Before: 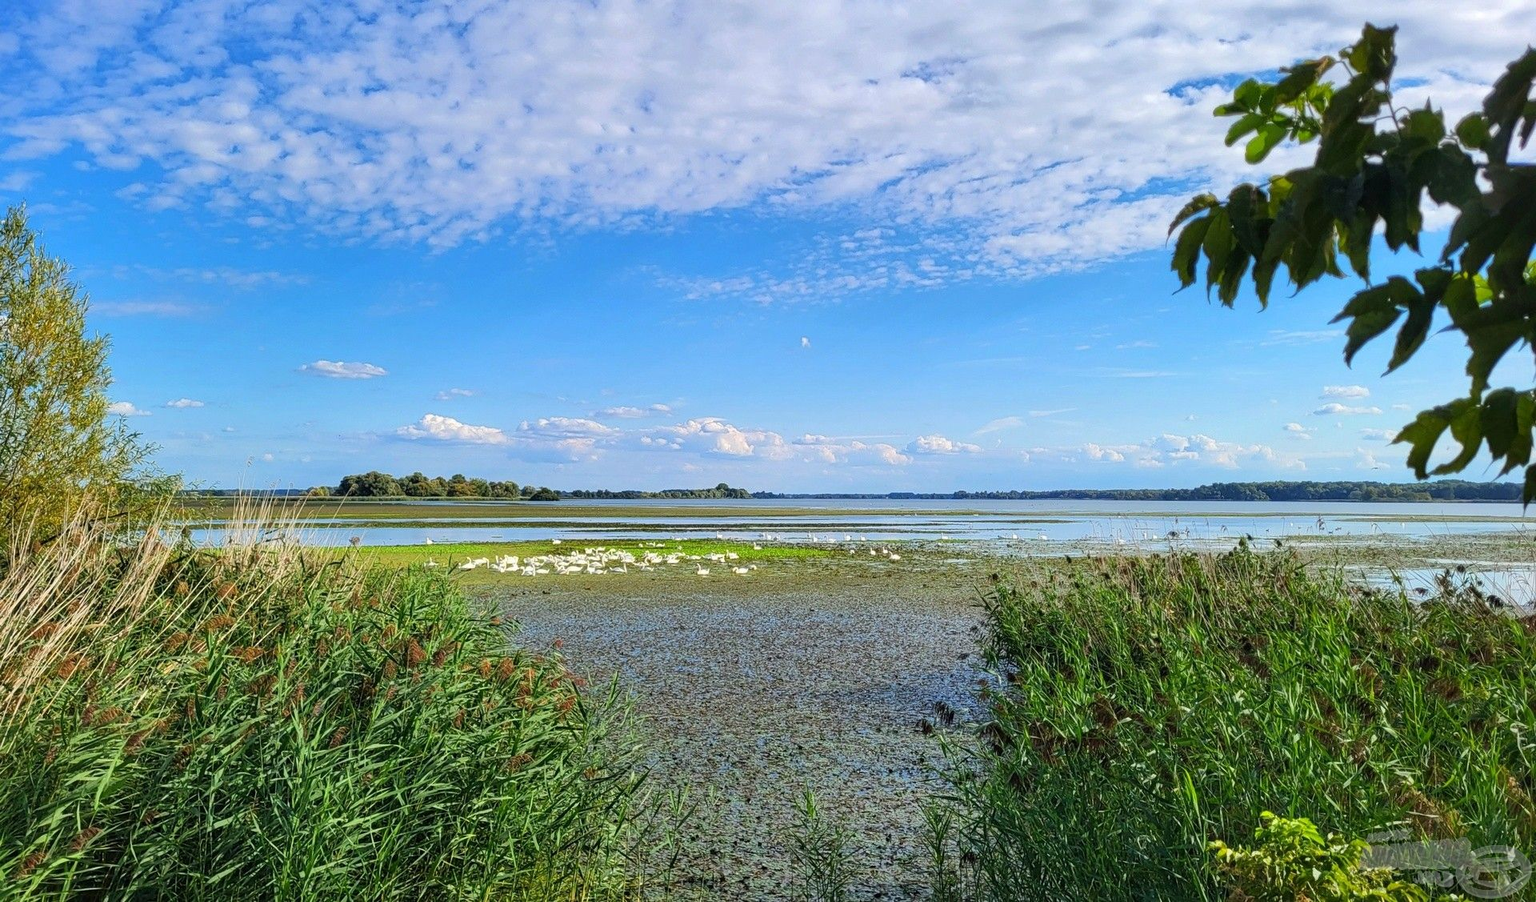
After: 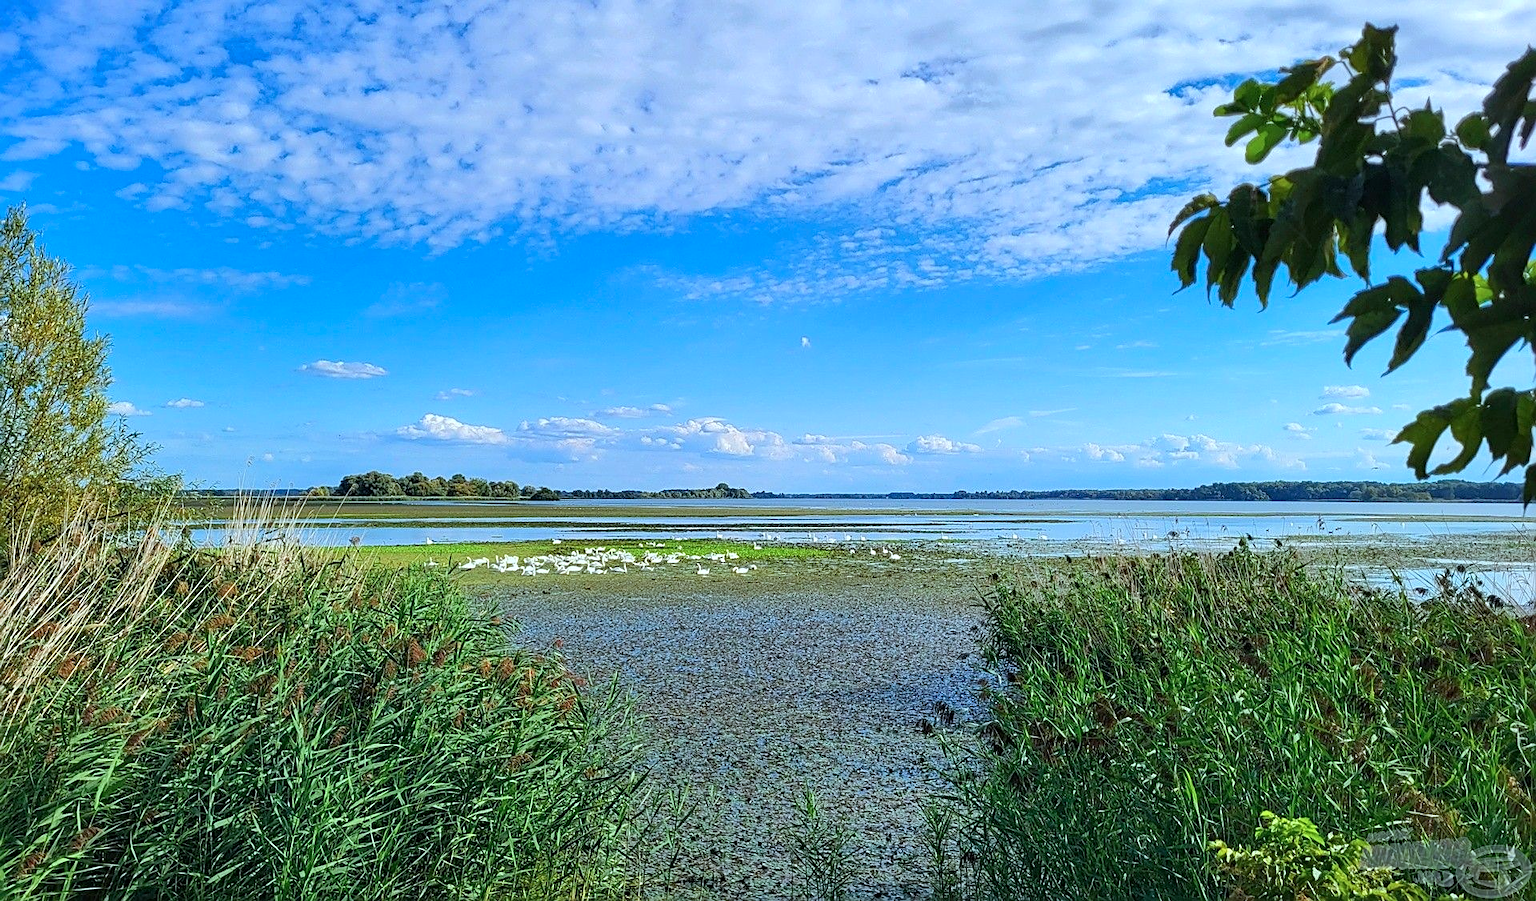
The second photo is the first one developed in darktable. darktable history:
color calibration: illuminant F (fluorescent), F source F9 (Cool White Deluxe 4150 K) – high CRI, x 0.375, y 0.373, temperature 4159.11 K
sharpen: on, module defaults
